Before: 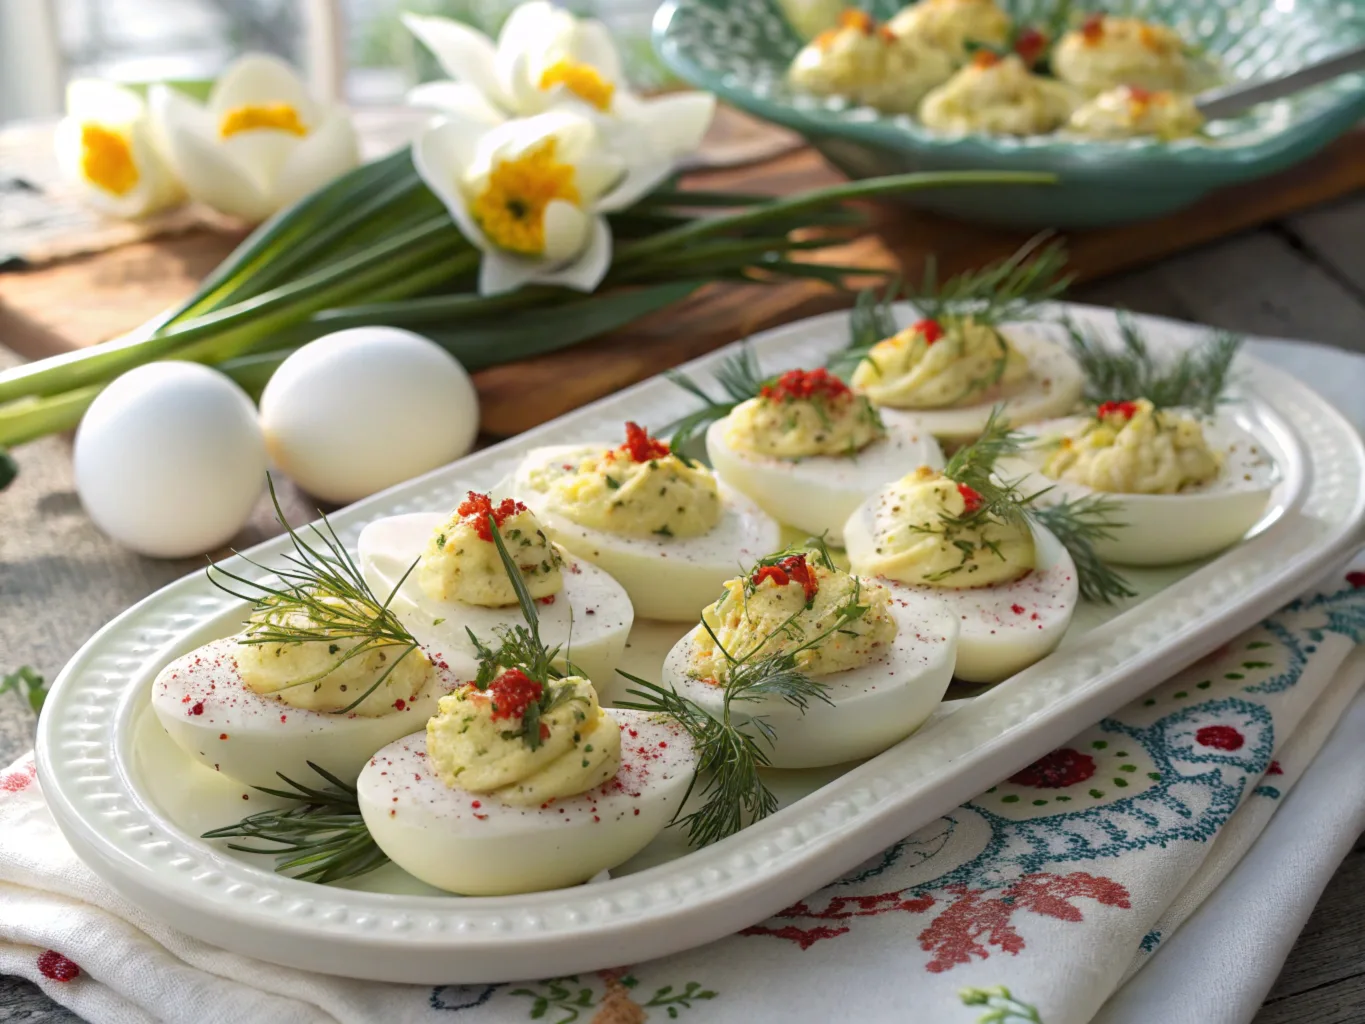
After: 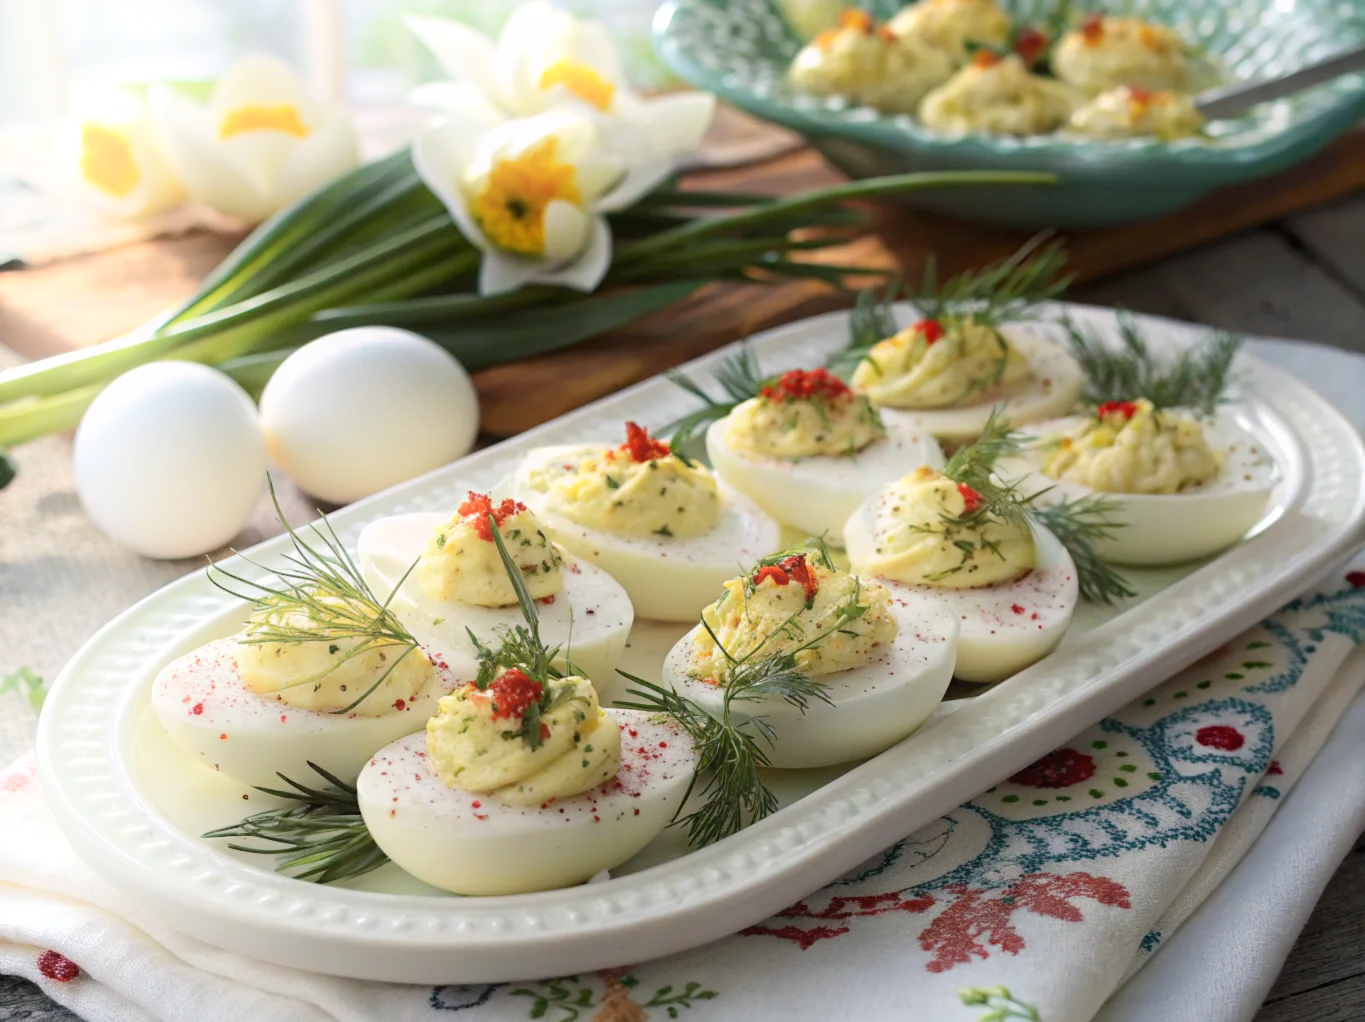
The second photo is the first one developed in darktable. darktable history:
crop: top 0.05%, bottom 0.098%
shadows and highlights: shadows -21.3, highlights 100, soften with gaussian
